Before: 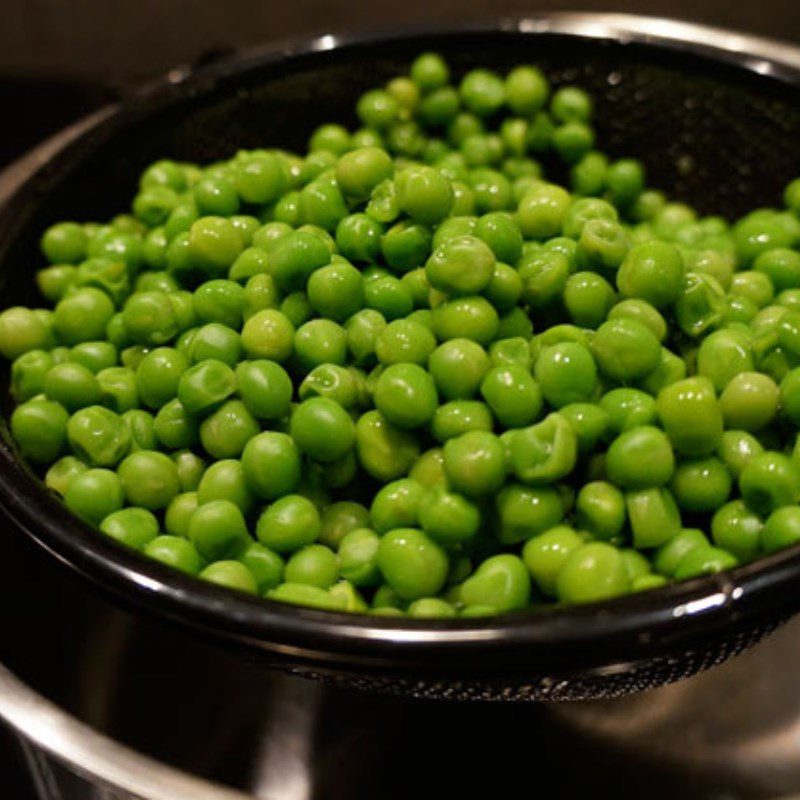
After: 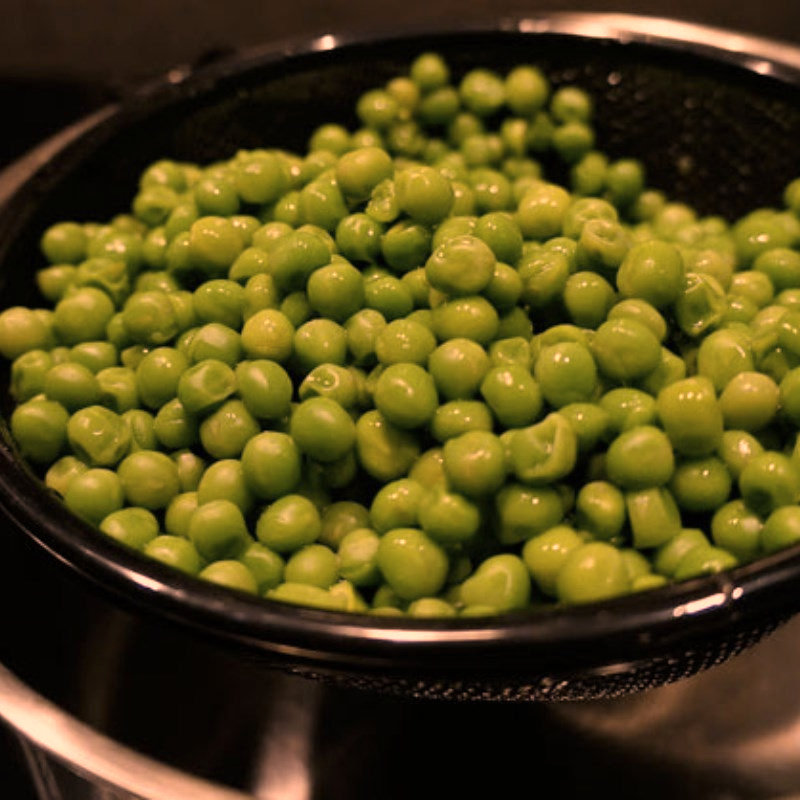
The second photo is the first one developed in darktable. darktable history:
color correction: highlights a* 39.66, highlights b* 39.77, saturation 0.693
